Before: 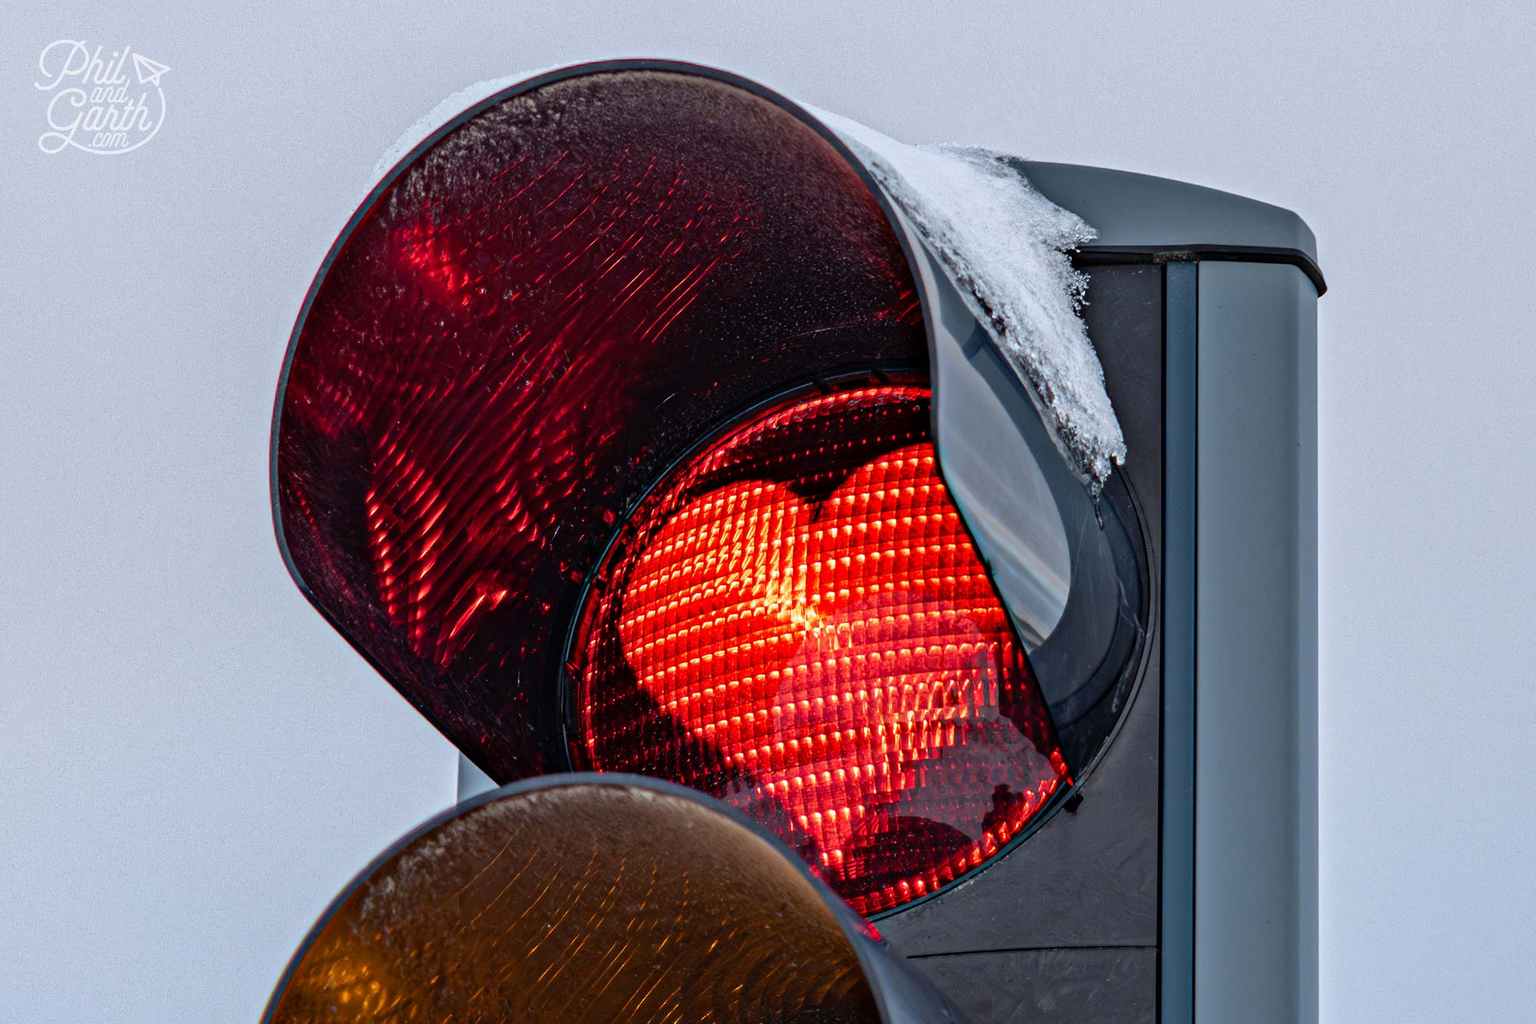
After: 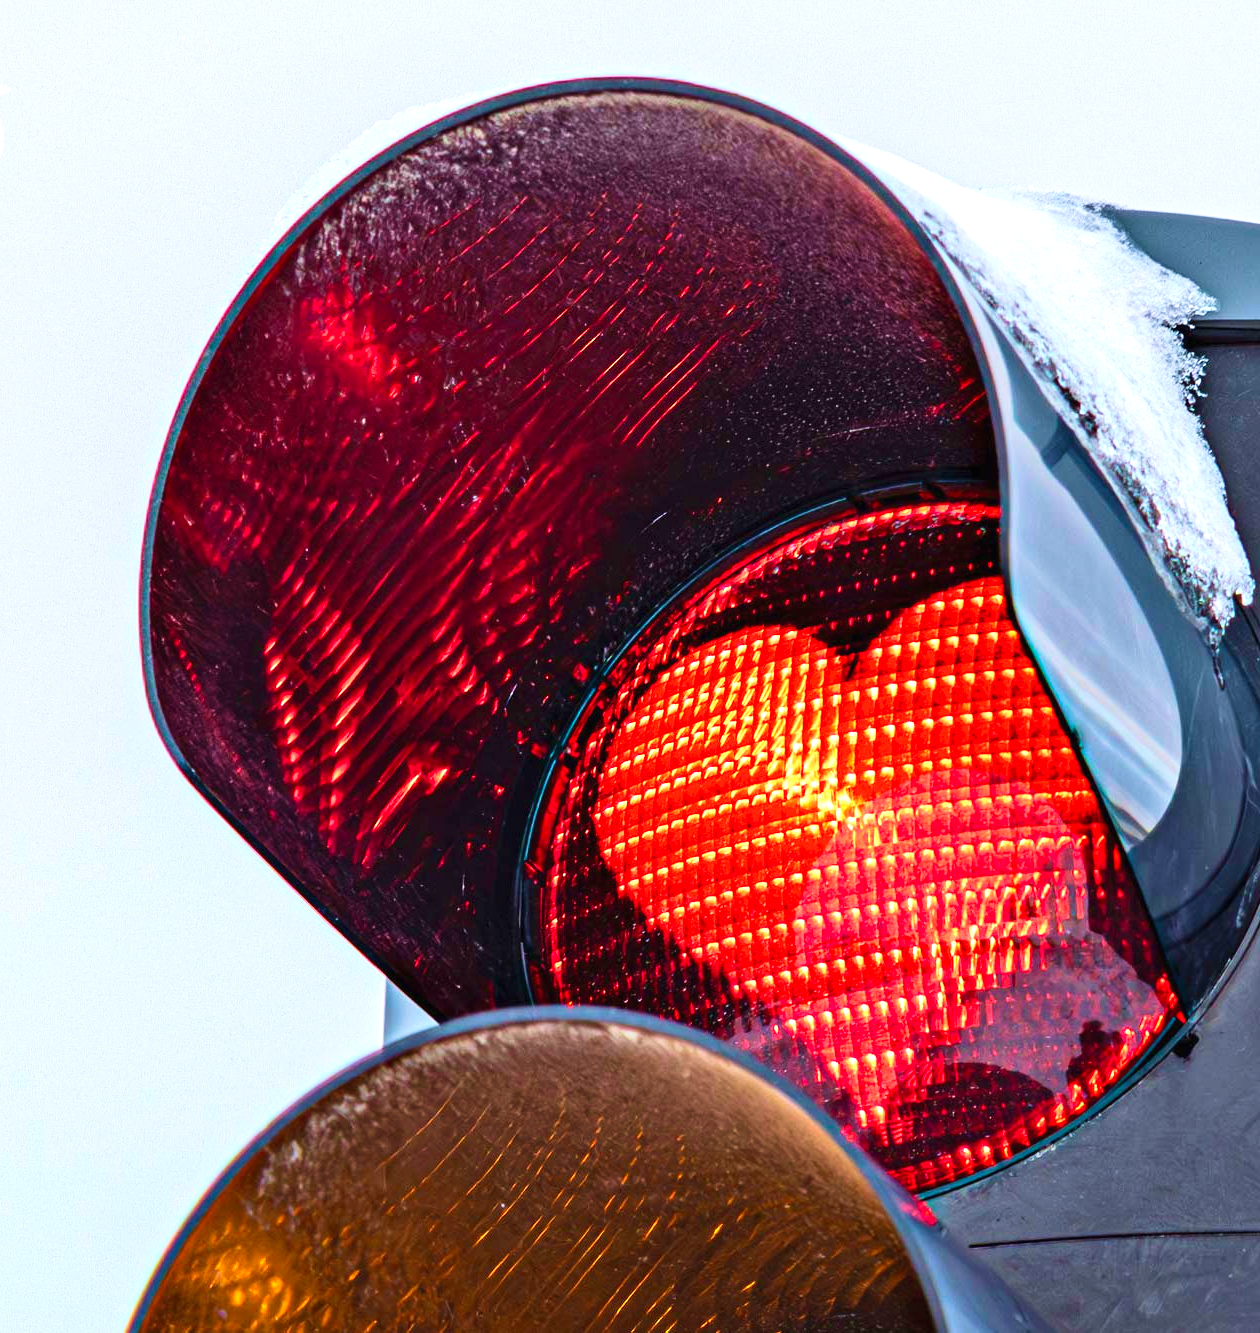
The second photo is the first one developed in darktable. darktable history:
contrast brightness saturation: contrast 0.198, brightness 0.168, saturation 0.225
crop: left 10.608%, right 26.366%
exposure: black level correction 0, exposure 0.691 EV, compensate highlight preservation false
velvia: strength 56.57%
